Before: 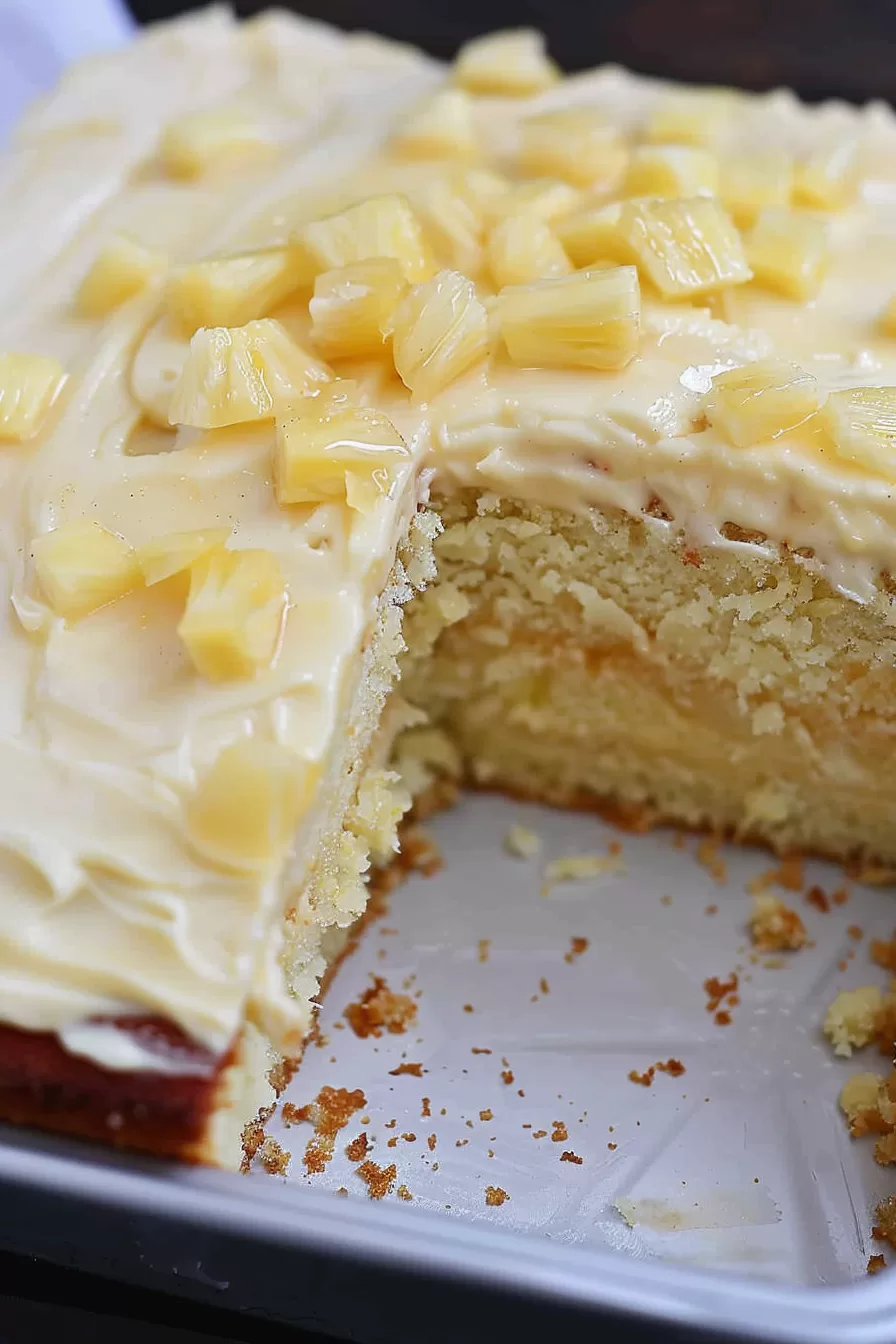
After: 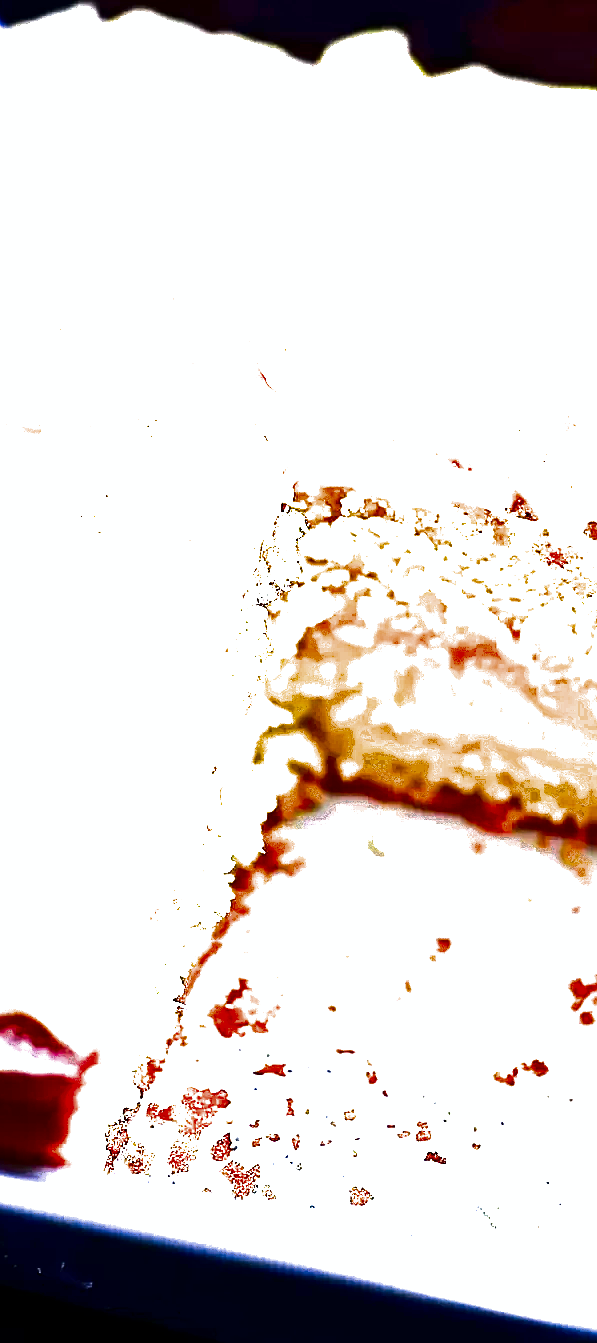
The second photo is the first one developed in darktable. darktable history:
exposure: black level correction 0, exposure 1.745 EV, compensate highlight preservation false
crop and rotate: left 15.248%, right 18.12%
tone equalizer: -8 EV -1.05 EV, -7 EV -1.03 EV, -6 EV -0.864 EV, -5 EV -0.552 EV, -3 EV 0.587 EV, -2 EV 0.865 EV, -1 EV 1.01 EV, +0 EV 1.06 EV, edges refinement/feathering 500, mask exposure compensation -1.57 EV, preserve details no
sharpen: on, module defaults
color correction: highlights a* -0.318, highlights b* -0.134
filmic rgb: middle gray luminance 18.23%, black relative exposure -11.53 EV, white relative exposure 2.54 EV, target black luminance 0%, hardness 8.43, latitude 98.69%, contrast 1.085, shadows ↔ highlights balance 0.706%
contrast brightness saturation: brightness -0.99, saturation 0.987
